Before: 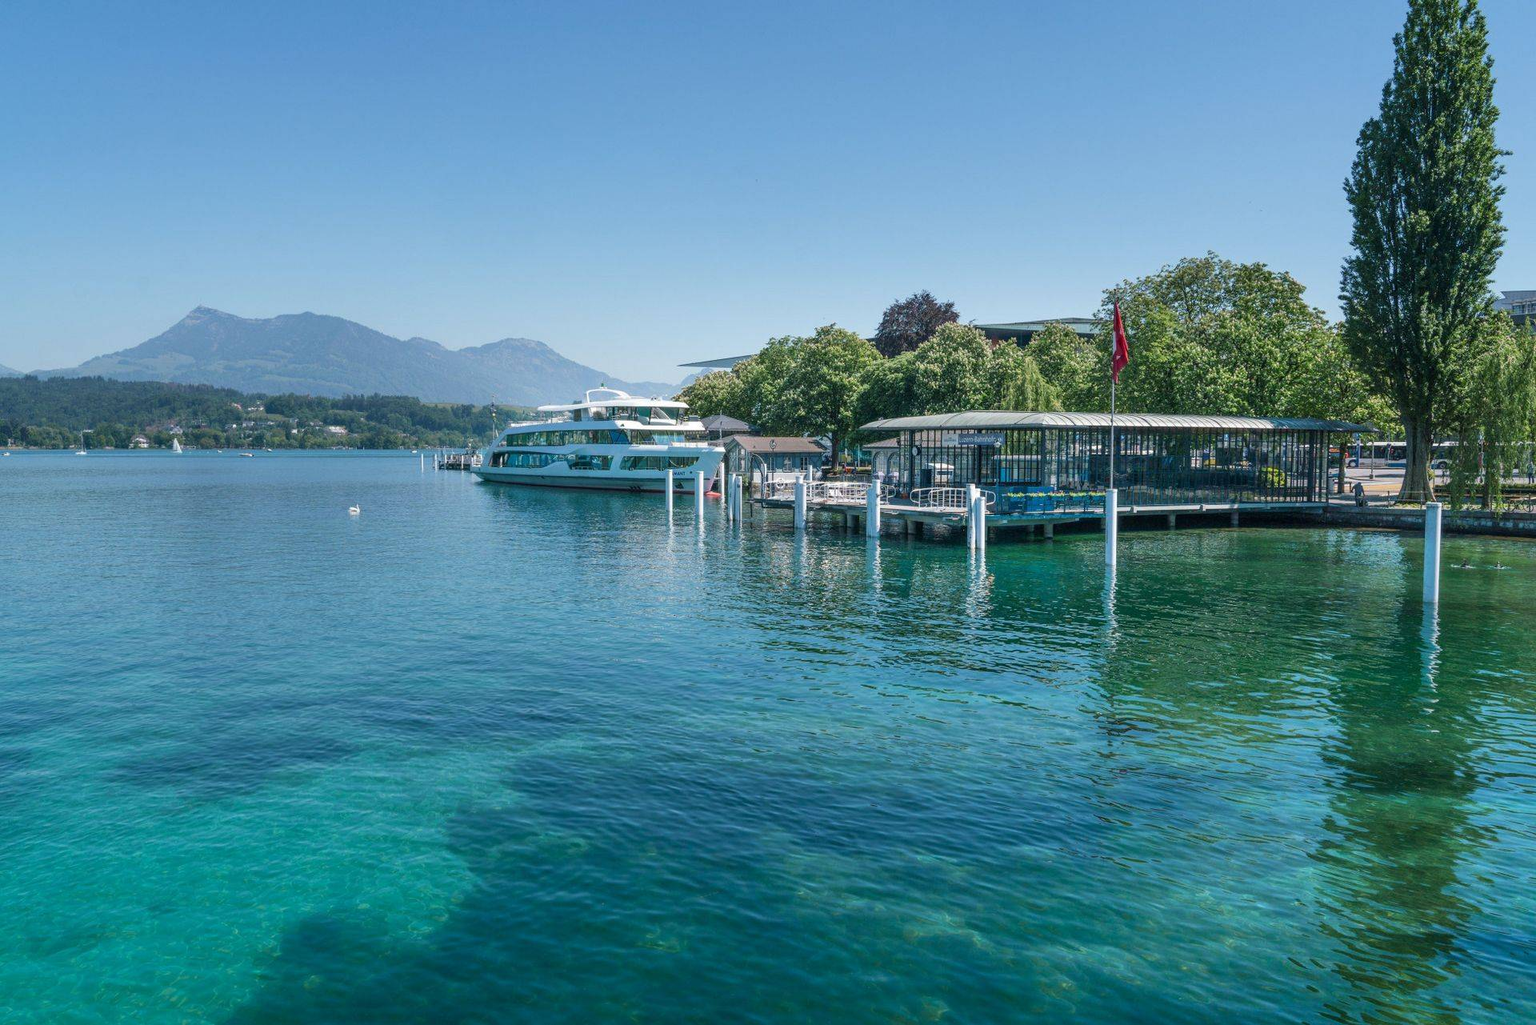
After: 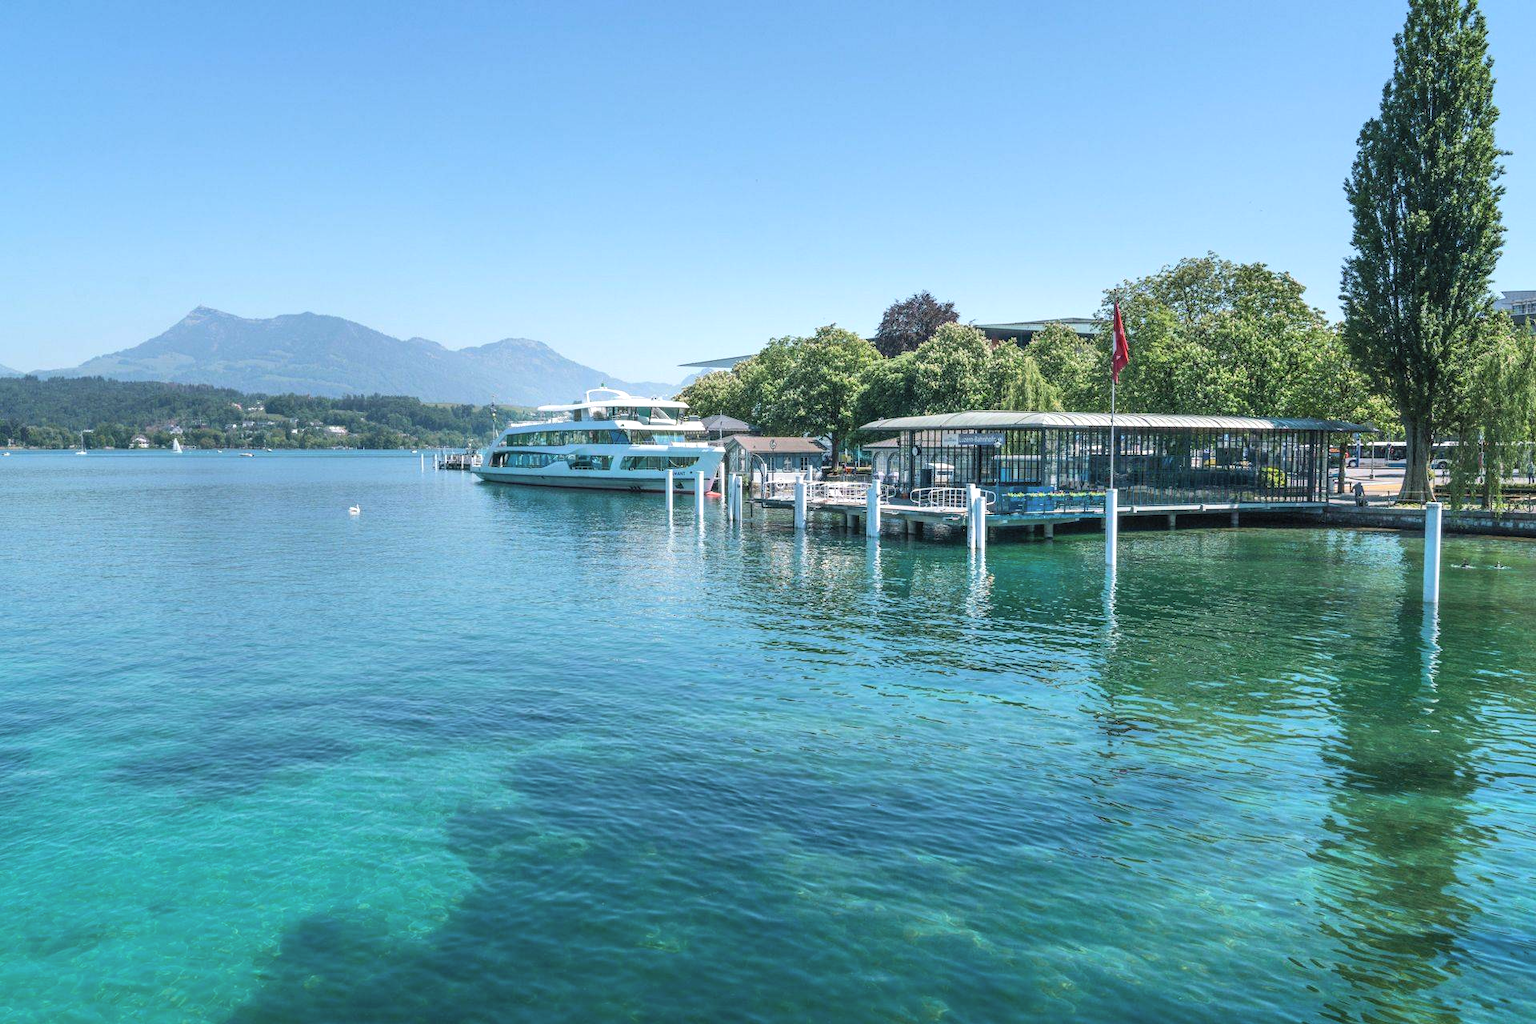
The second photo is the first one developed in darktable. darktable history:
tone equalizer: -8 EV -0.407 EV, -7 EV -0.38 EV, -6 EV -0.312 EV, -5 EV -0.26 EV, -3 EV 0.194 EV, -2 EV 0.352 EV, -1 EV 0.407 EV, +0 EV 0.434 EV, edges refinement/feathering 500, mask exposure compensation -1.57 EV, preserve details no
shadows and highlights: radius 334.43, shadows 63.59, highlights 5.96, compress 87.83%, soften with gaussian
contrast brightness saturation: brightness 0.144
